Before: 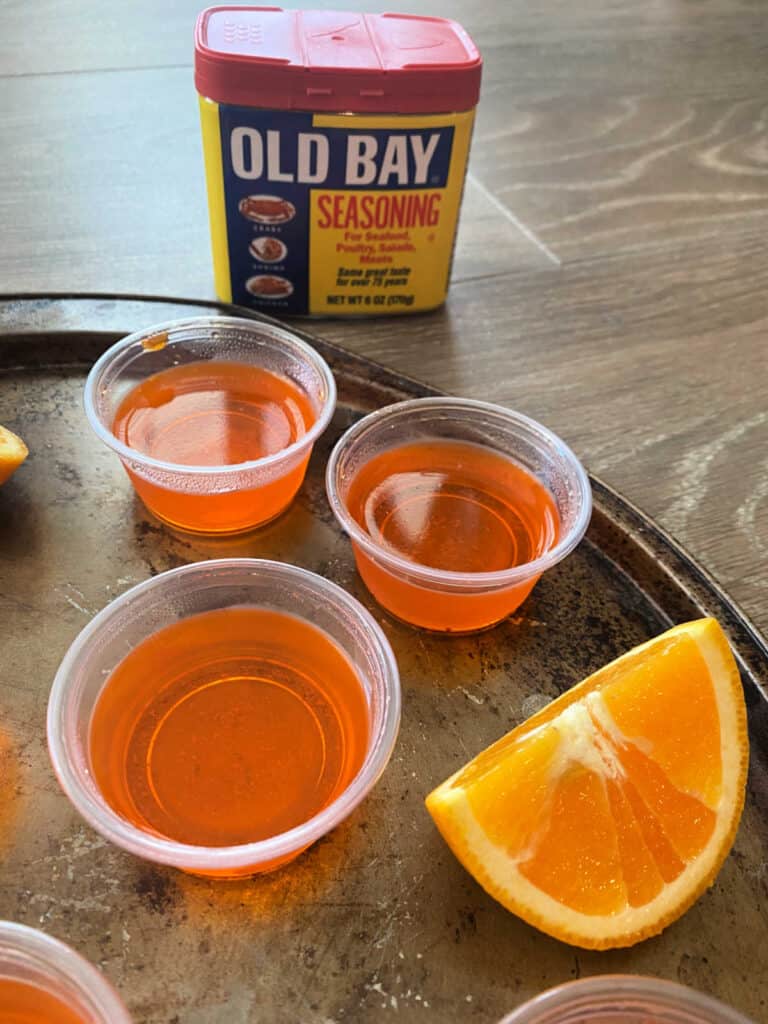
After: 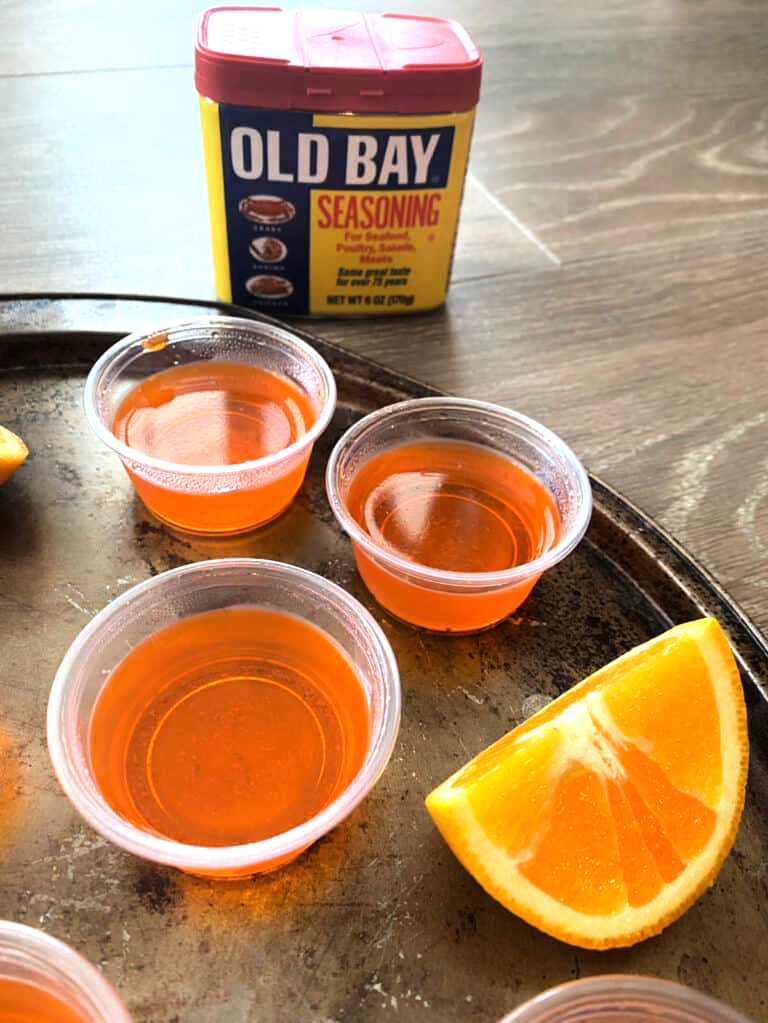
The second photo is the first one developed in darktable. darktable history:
crop: bottom 0.076%
tone equalizer: -8 EV -0.767 EV, -7 EV -0.672 EV, -6 EV -0.589 EV, -5 EV -0.424 EV, -3 EV 0.391 EV, -2 EV 0.6 EV, -1 EV 0.684 EV, +0 EV 0.78 EV, smoothing diameter 2.03%, edges refinement/feathering 20.3, mask exposure compensation -1.57 EV, filter diffusion 5
